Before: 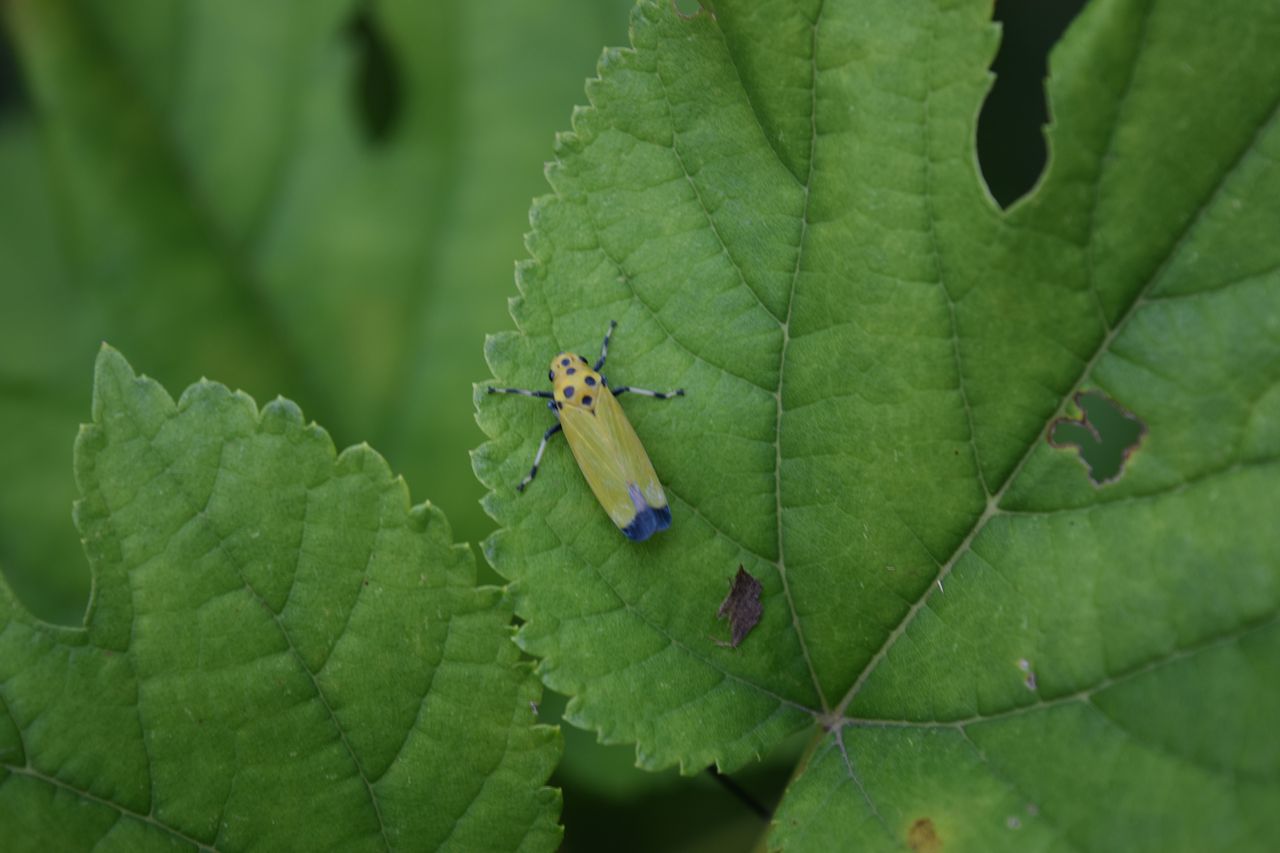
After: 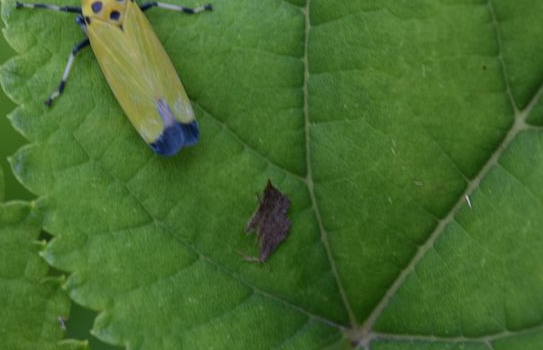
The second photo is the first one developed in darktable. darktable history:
crop: left 36.931%, top 45.213%, right 20.621%, bottom 13.651%
